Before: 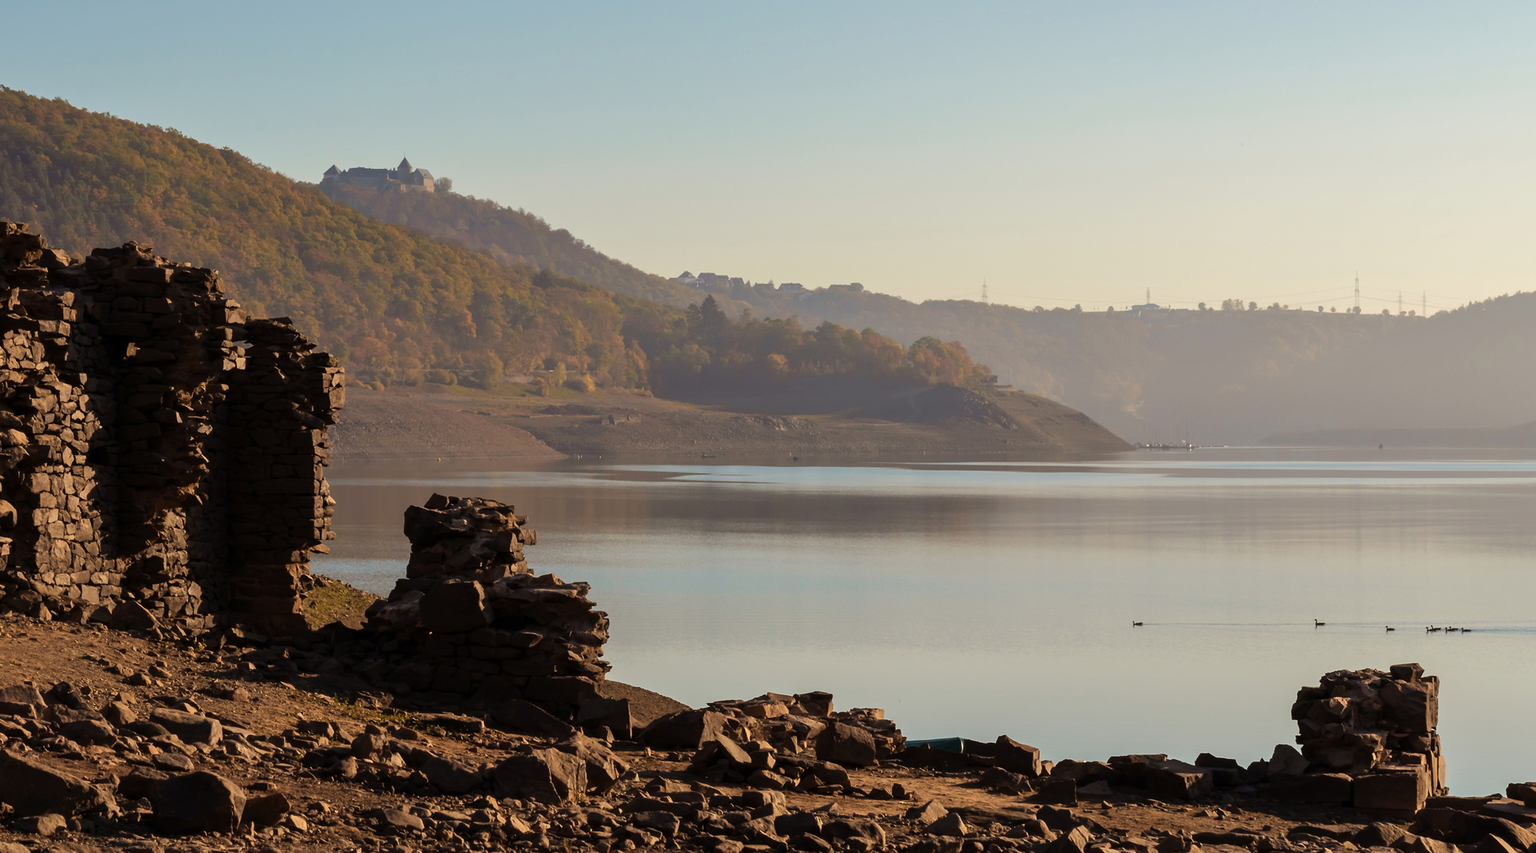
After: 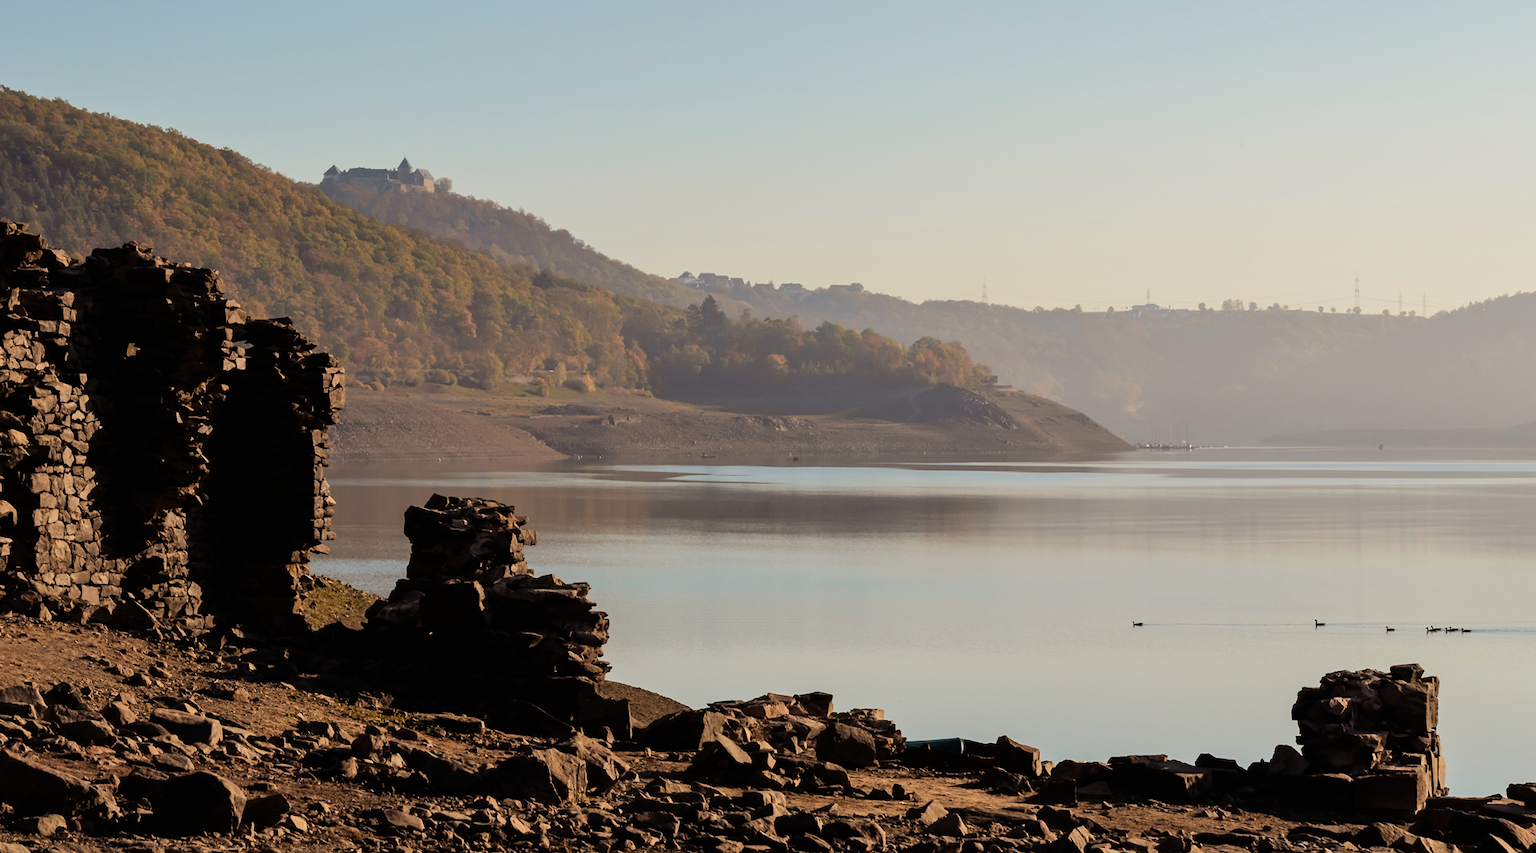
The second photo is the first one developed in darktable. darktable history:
contrast brightness saturation: contrast 0.15, brightness 0.05
color balance: on, module defaults
filmic rgb: hardness 4.17
